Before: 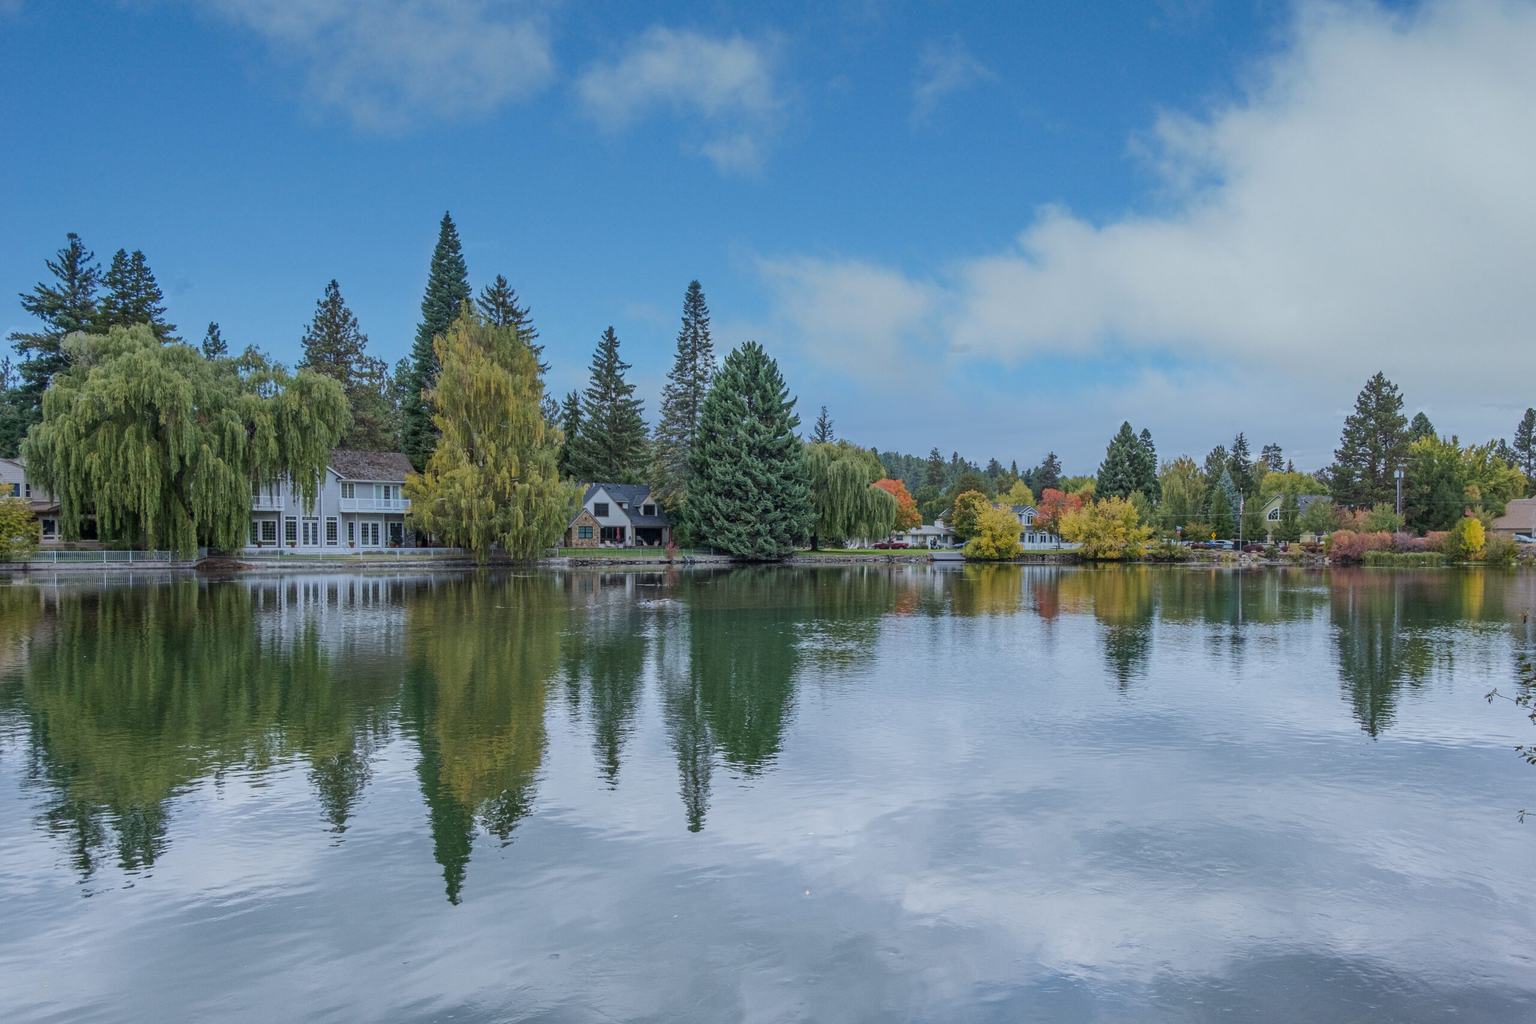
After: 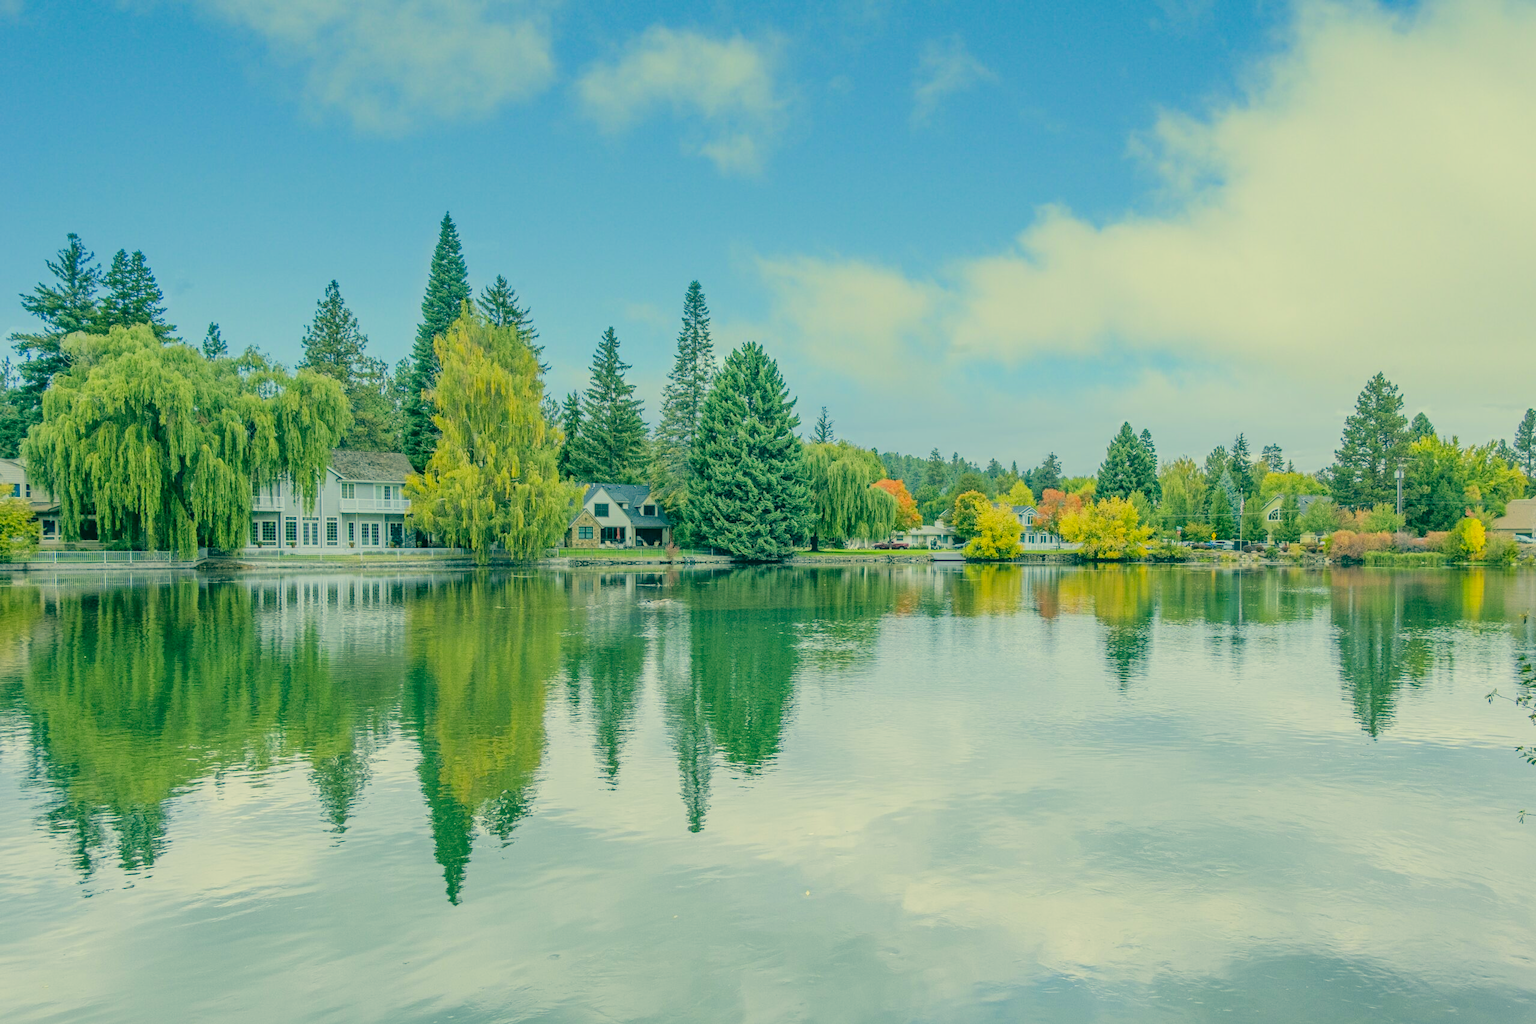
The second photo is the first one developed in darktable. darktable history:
color correction: highlights a* 1.83, highlights b* 34.02, shadows a* -36.68, shadows b* -5.48
tone curve: curves: ch0 [(0, 0) (0.26, 0.424) (0.417, 0.585) (1, 1)]
